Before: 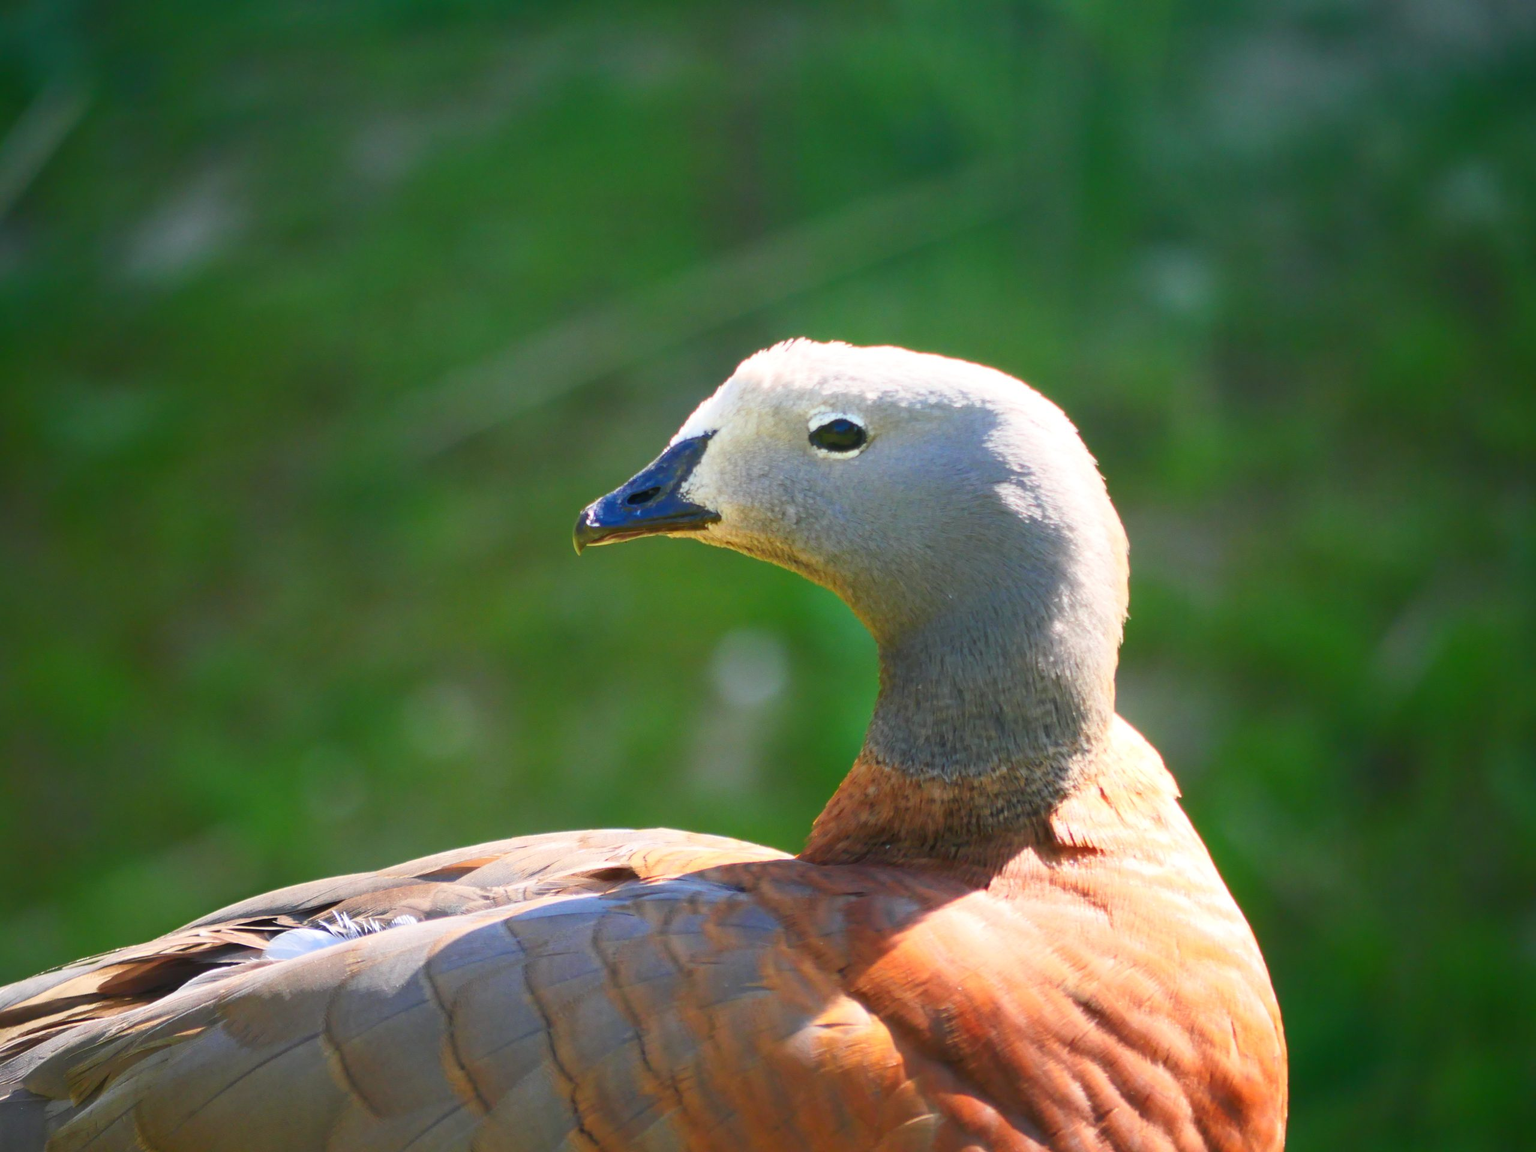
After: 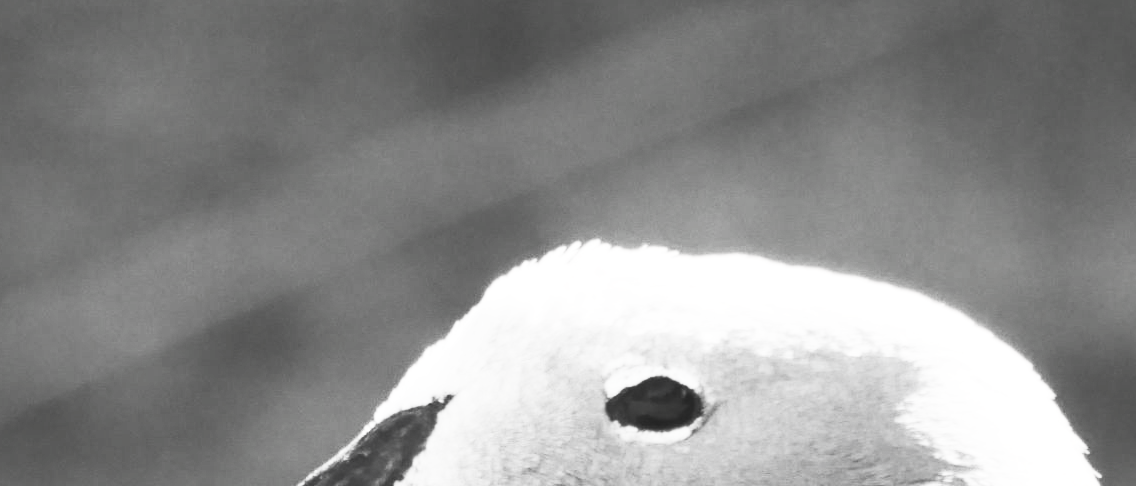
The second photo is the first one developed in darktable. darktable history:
crop: left 29.01%, top 16.784%, right 26.608%, bottom 57.865%
contrast brightness saturation: contrast 0.545, brightness 0.471, saturation -0.99
